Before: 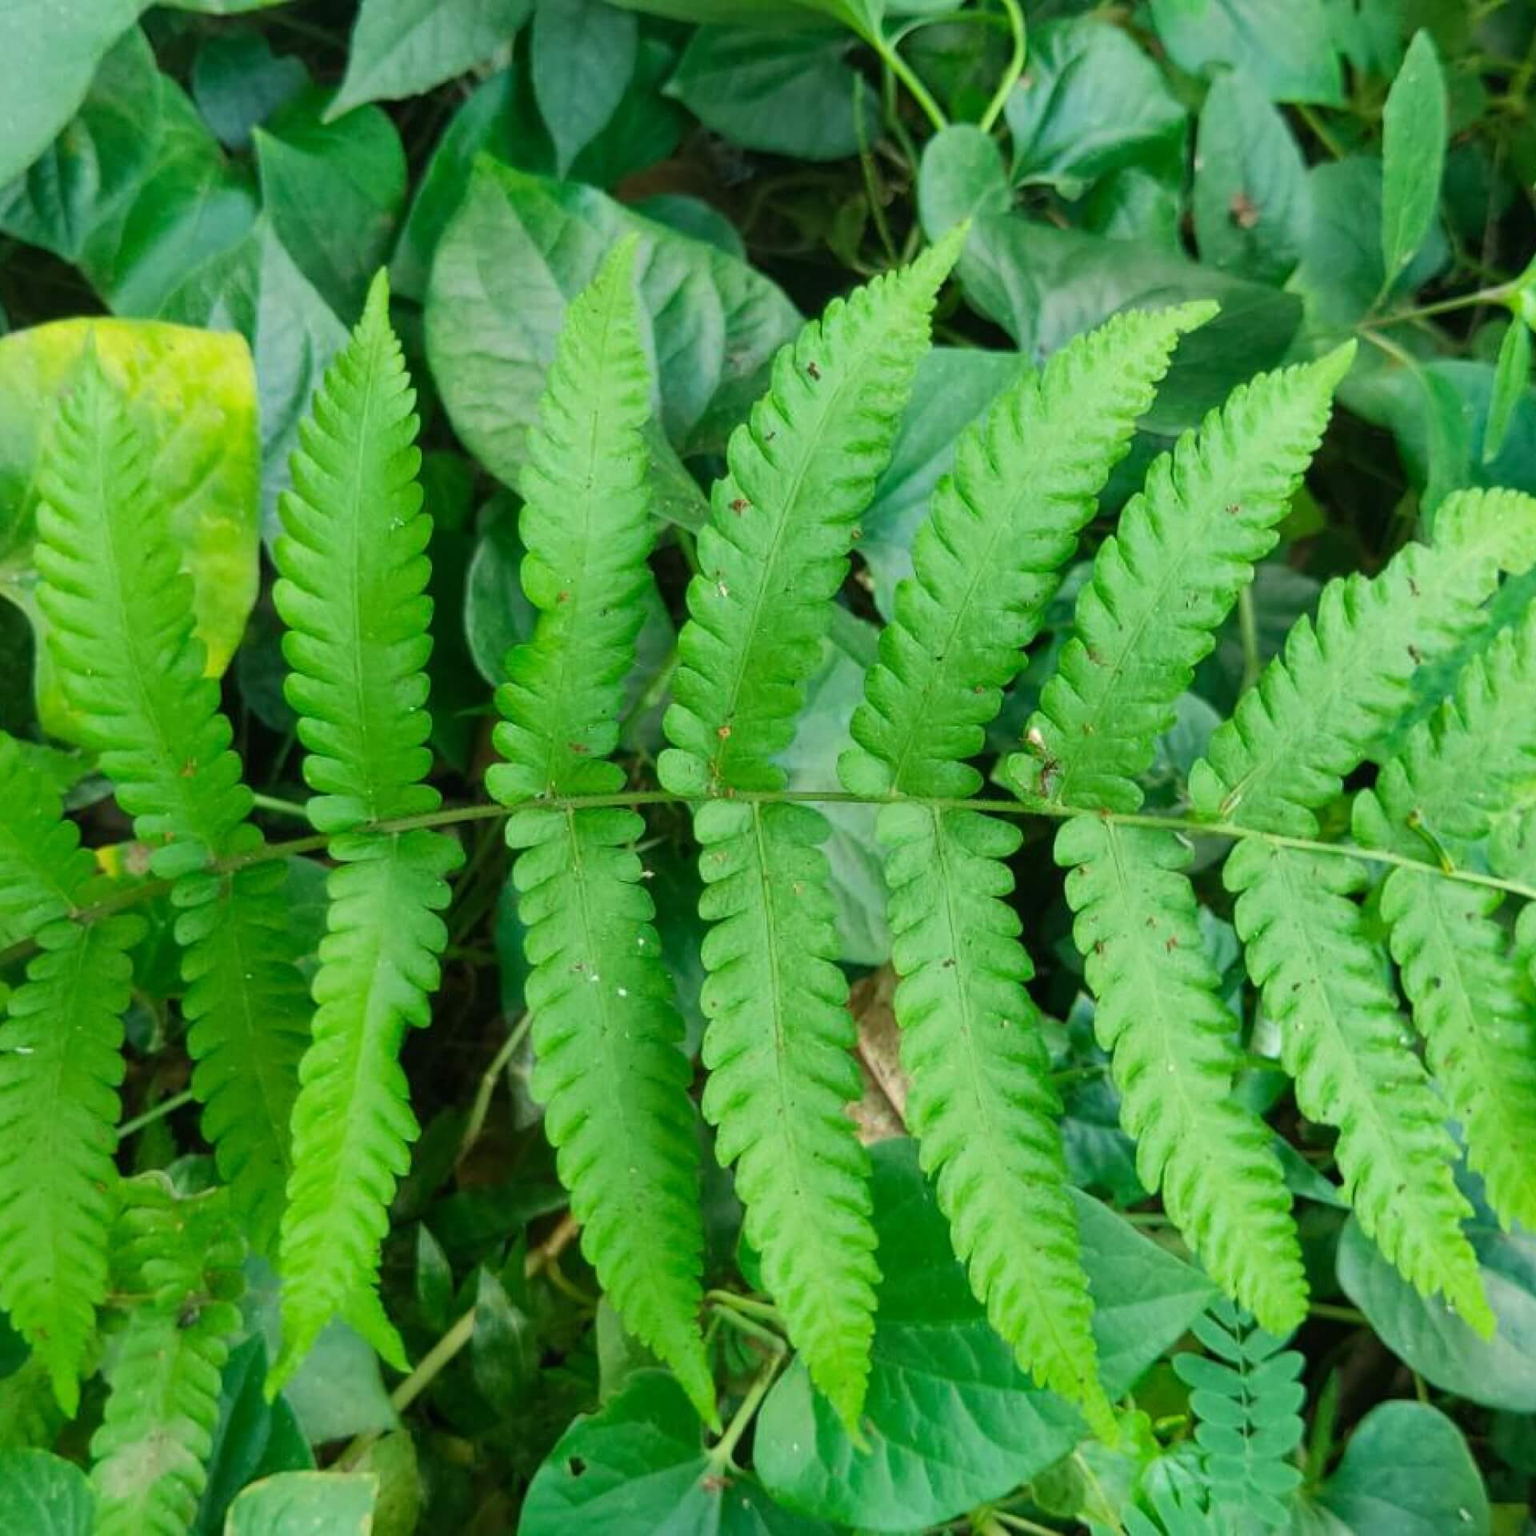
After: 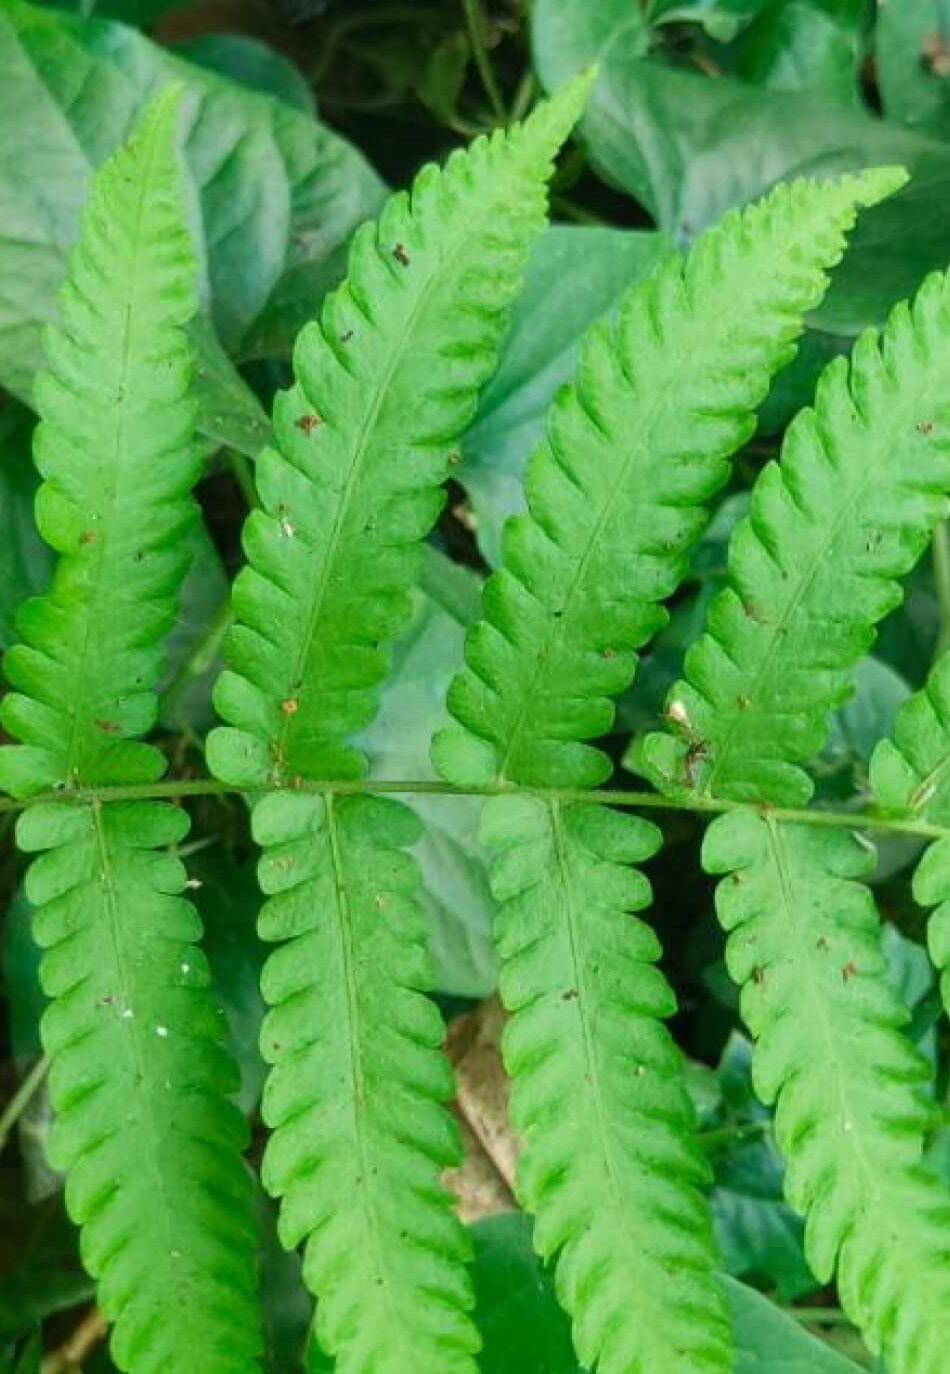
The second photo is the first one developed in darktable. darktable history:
crop: left 32.135%, top 10.928%, right 18.347%, bottom 17.509%
